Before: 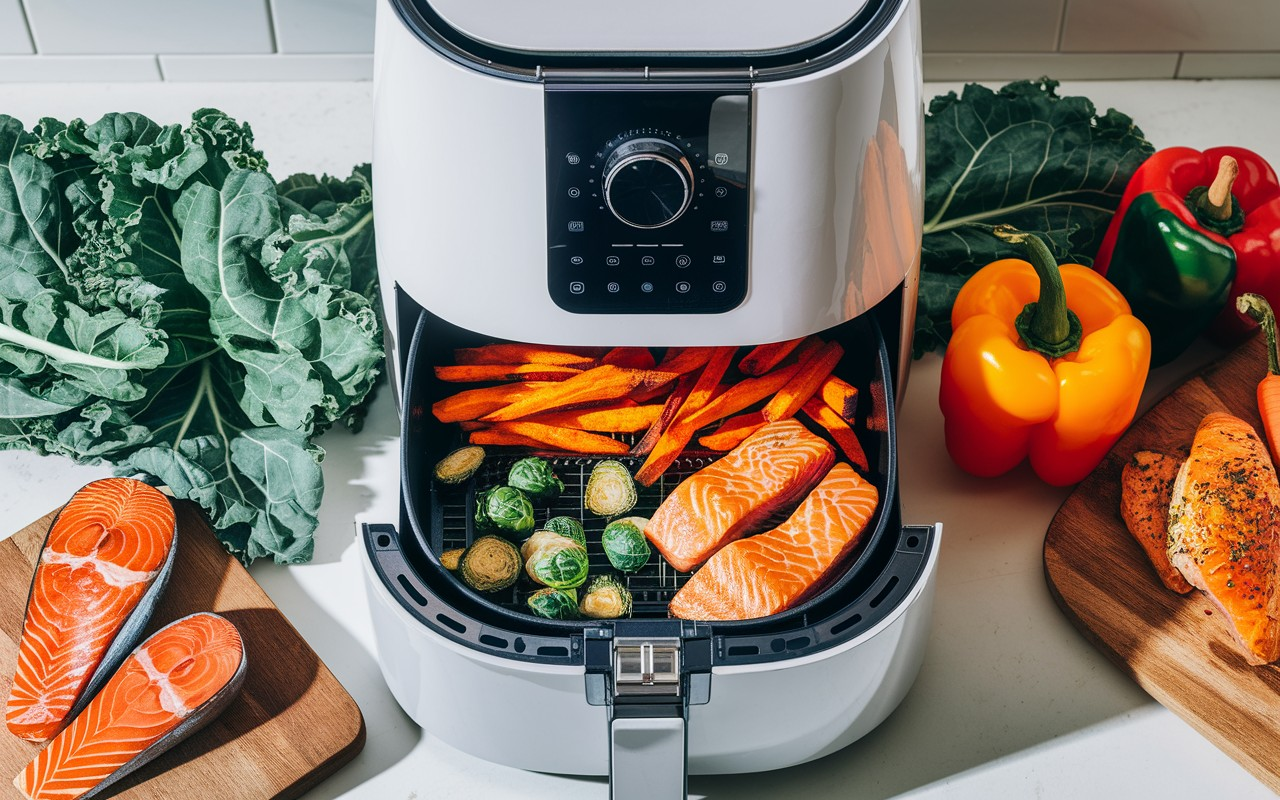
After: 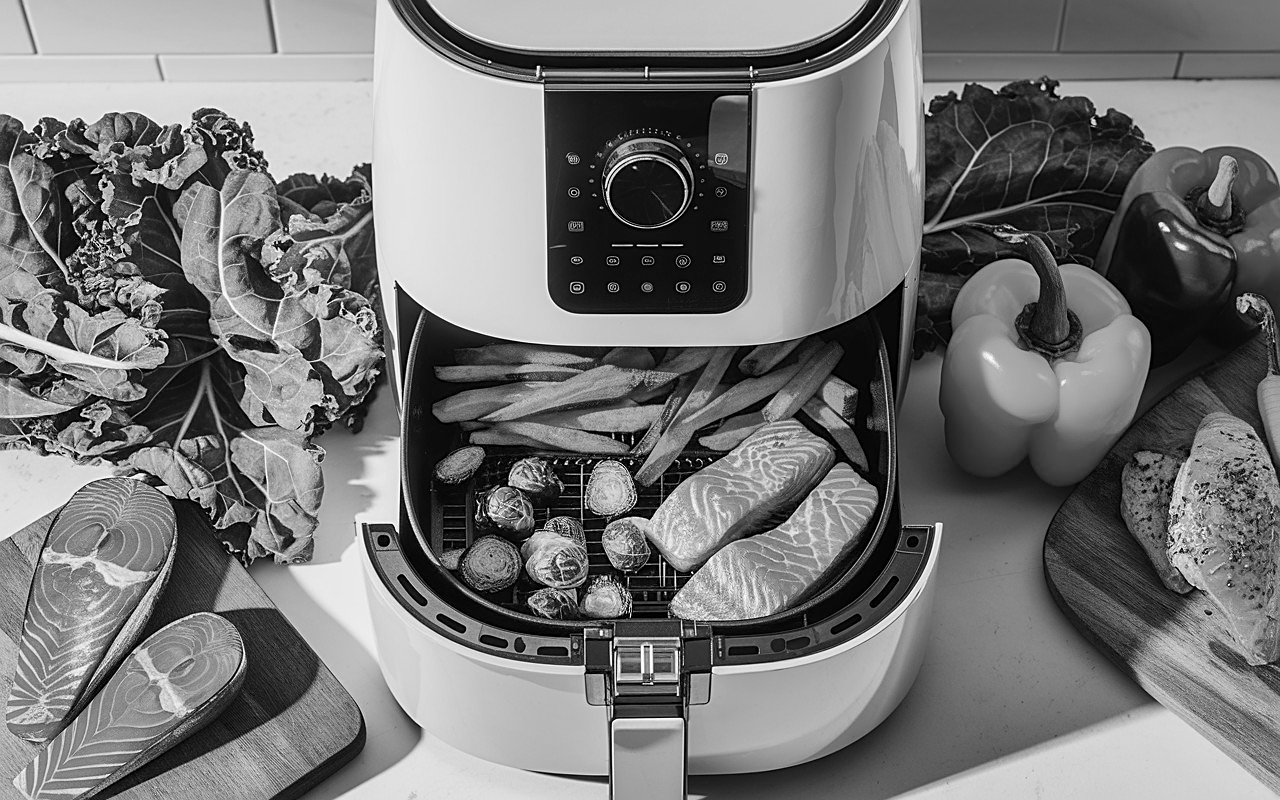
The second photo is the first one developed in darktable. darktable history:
shadows and highlights: radius 125.46, shadows 30.51, highlights -30.51, low approximation 0.01, soften with gaussian
color calibration: output gray [0.267, 0.423, 0.261, 0], illuminant same as pipeline (D50), adaptation none (bypass)
sharpen: on, module defaults
white balance: red 0.974, blue 1.044
